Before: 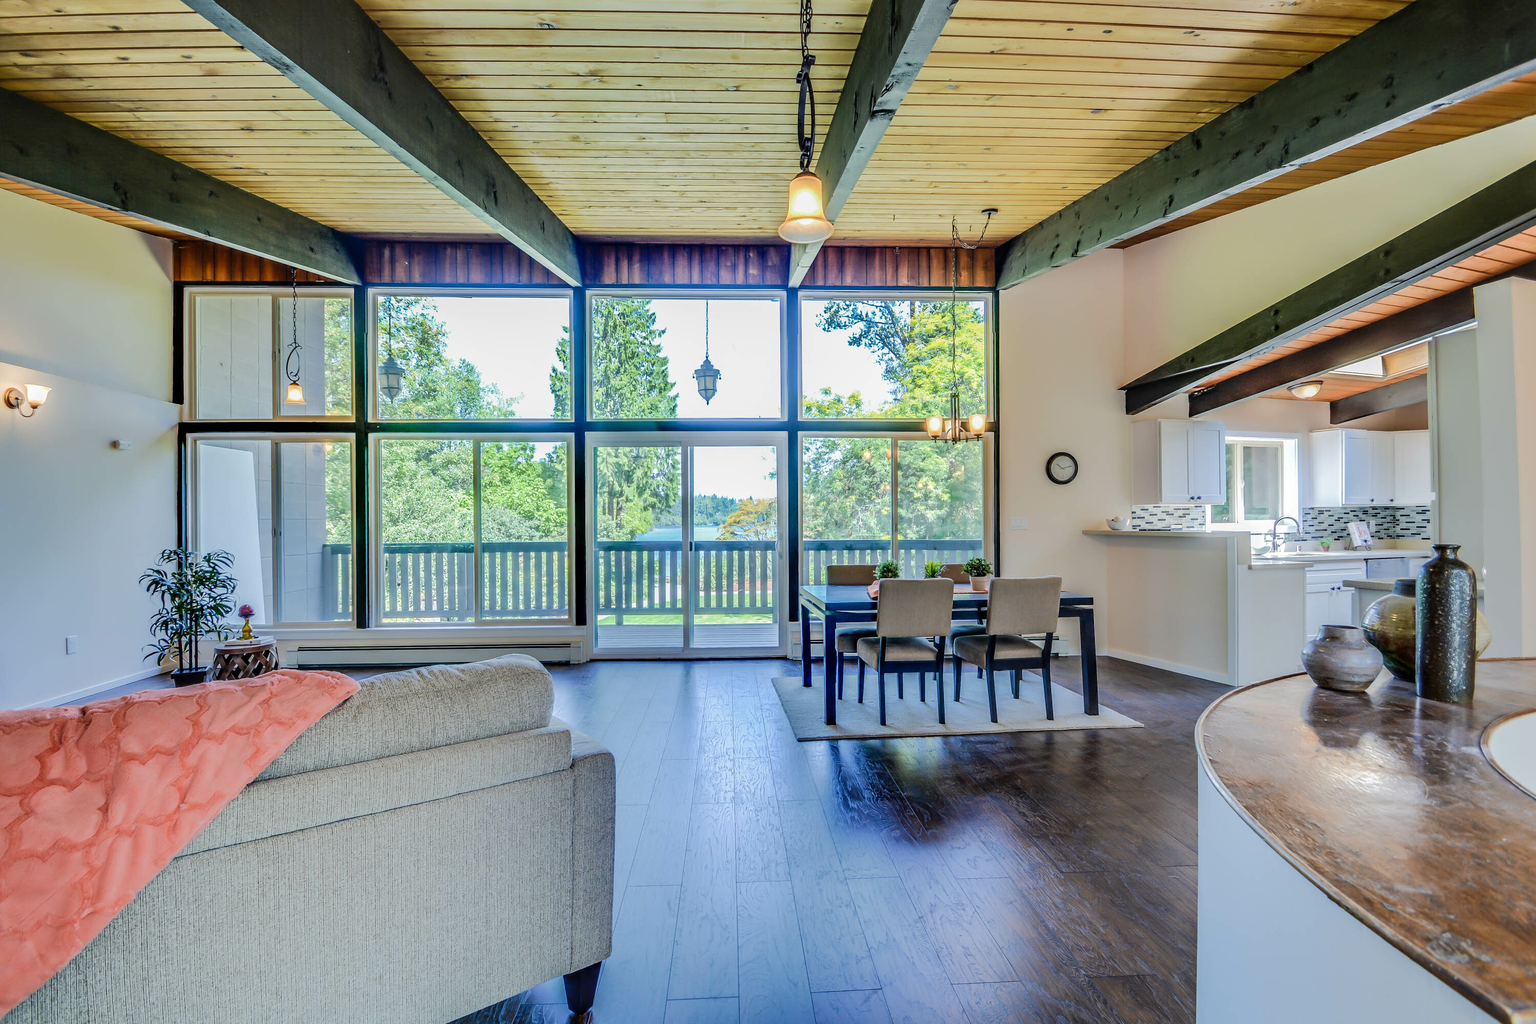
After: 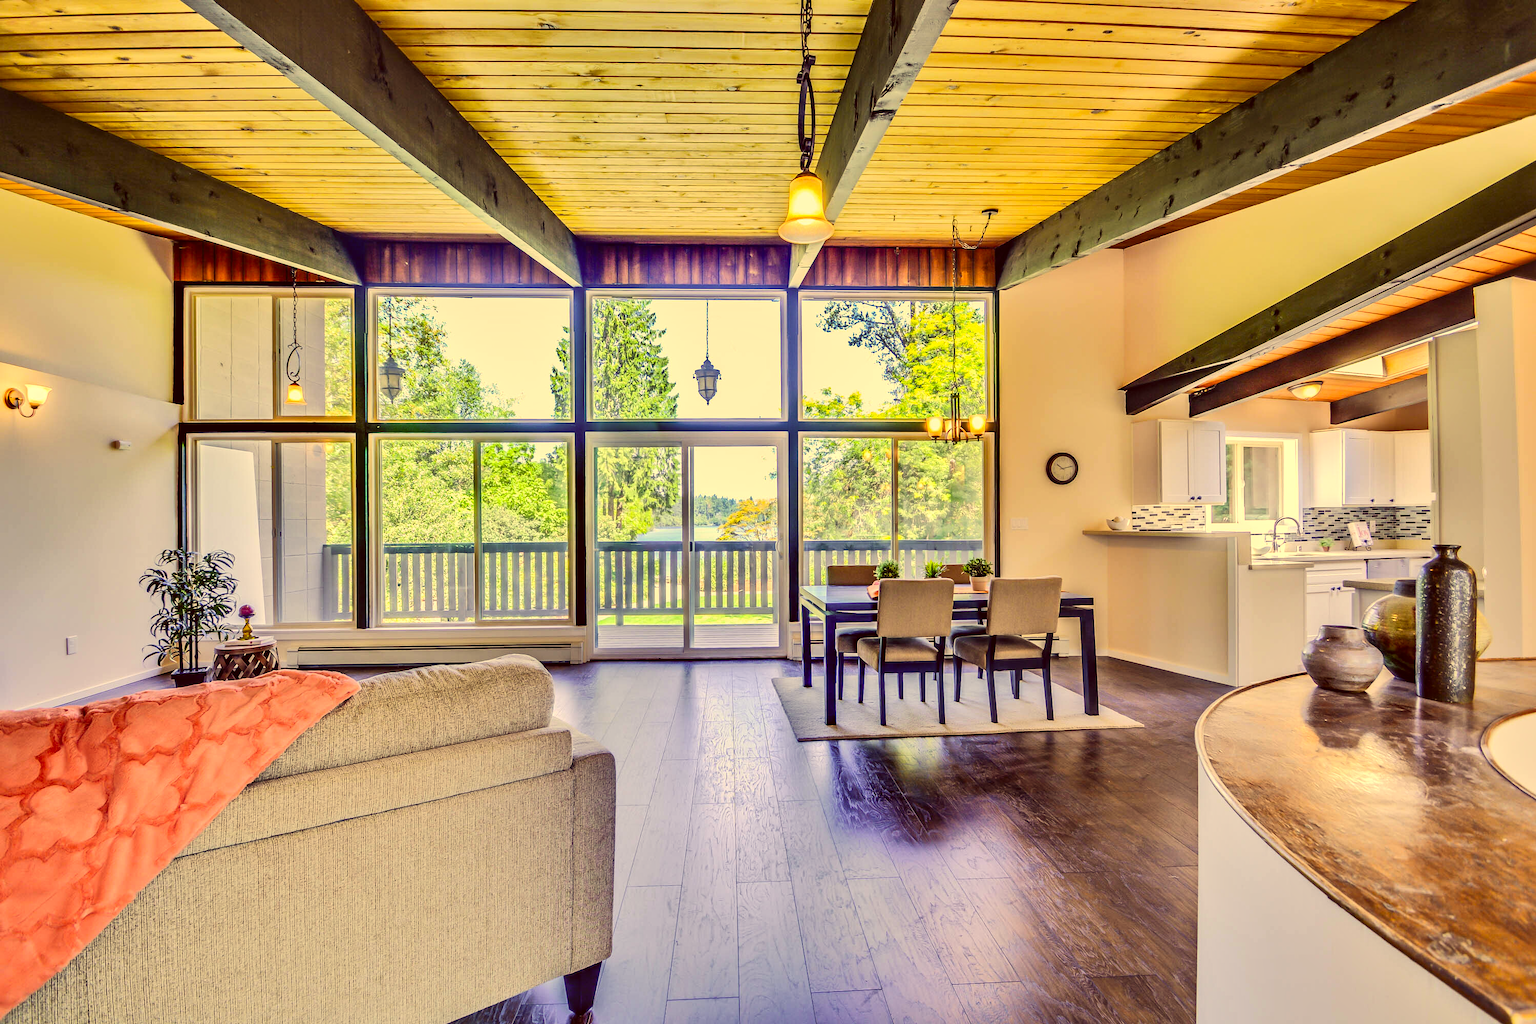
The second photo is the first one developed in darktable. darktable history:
shadows and highlights: white point adjustment 0.871, soften with gaussian
contrast brightness saturation: contrast 0.198, brightness 0.167, saturation 0.218
local contrast: mode bilateral grid, contrast 20, coarseness 50, detail 119%, midtone range 0.2
color correction: highlights a* 10.04, highlights b* 38.49, shadows a* 14.38, shadows b* 3.18
